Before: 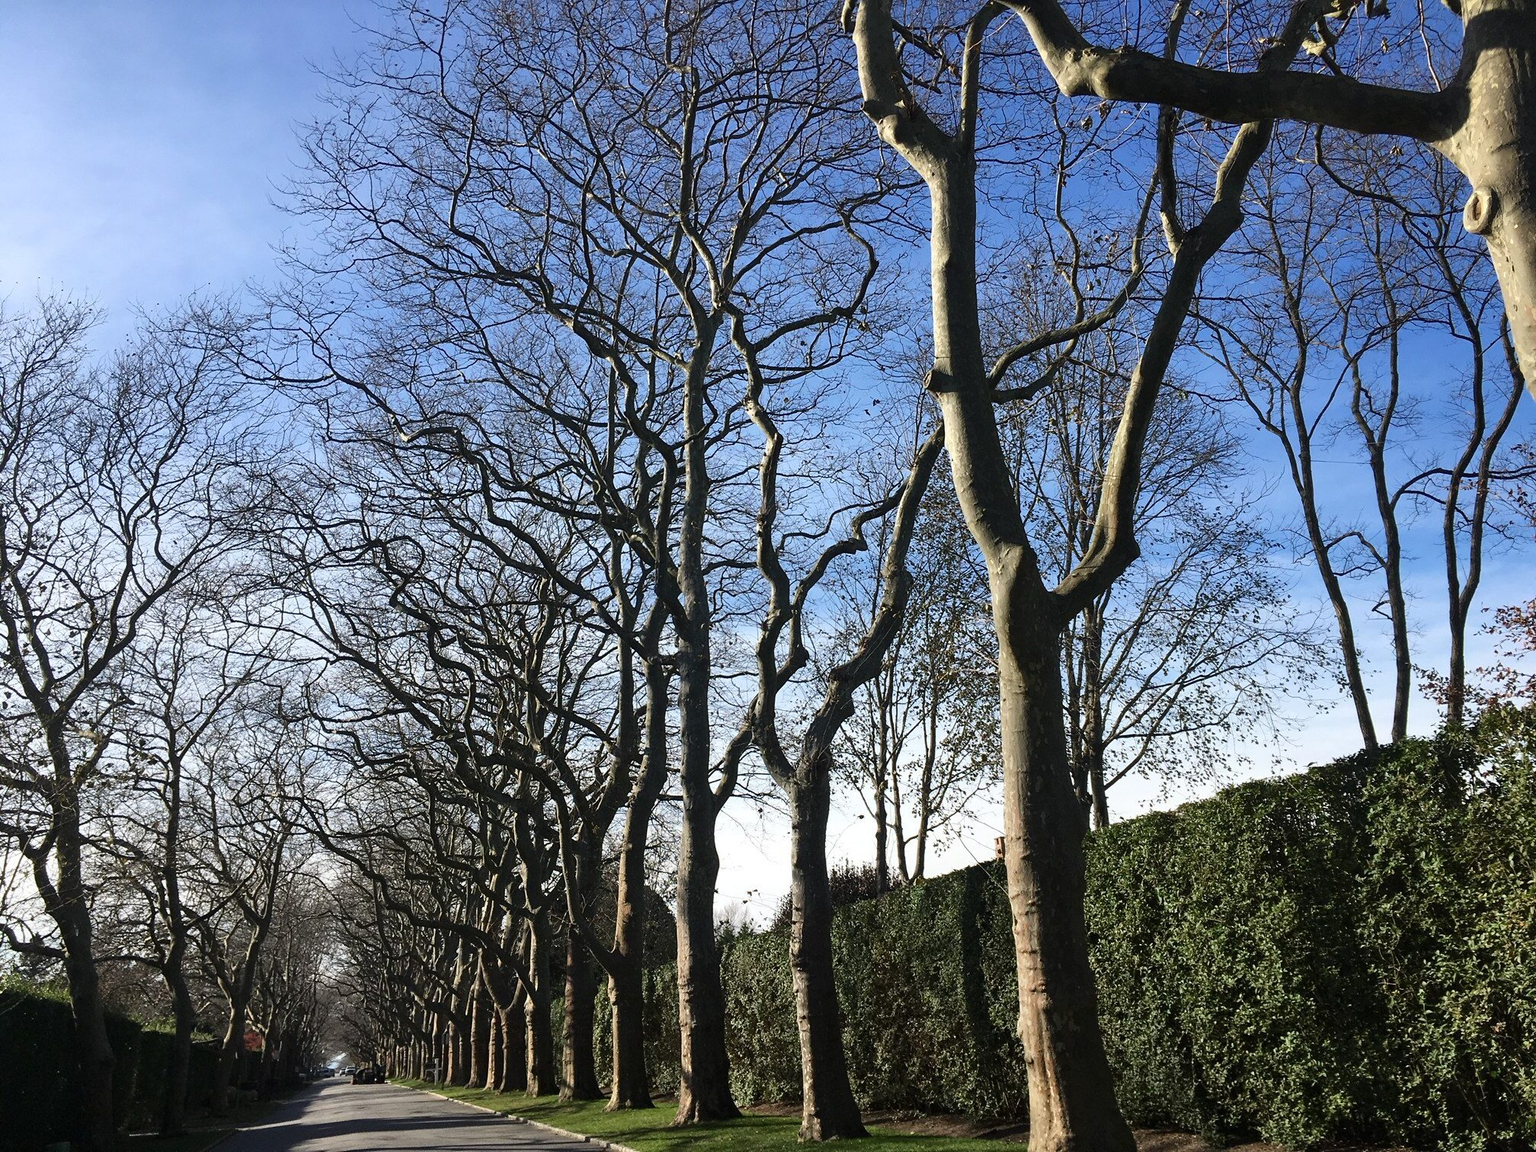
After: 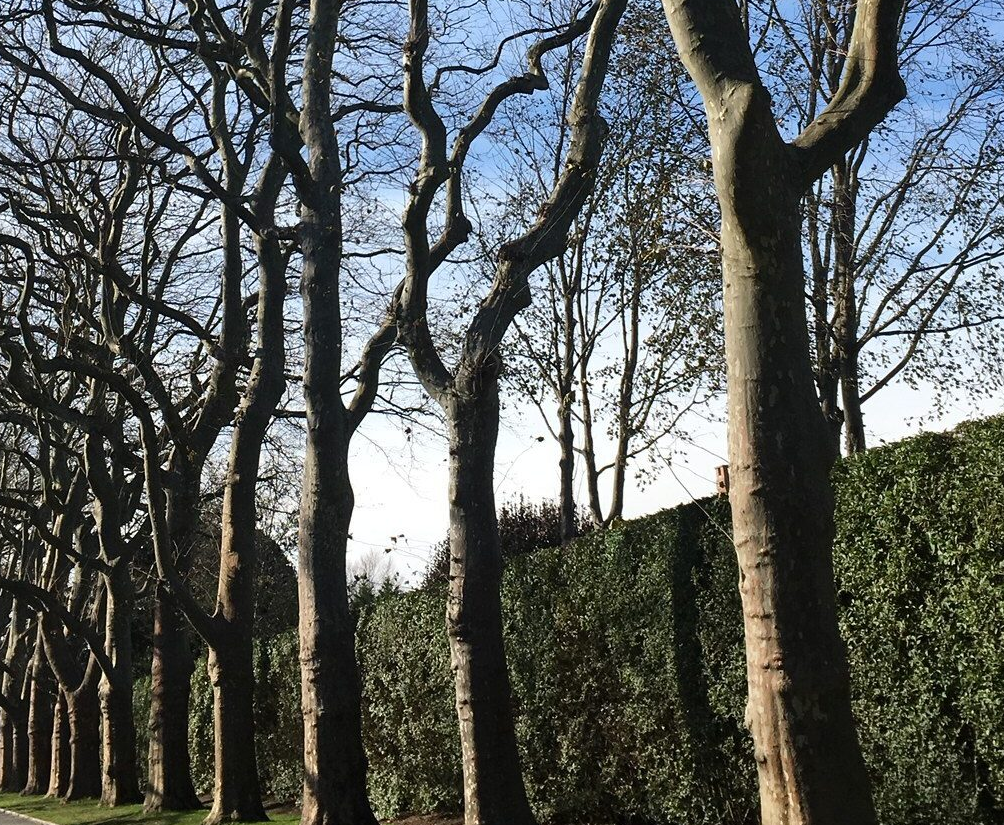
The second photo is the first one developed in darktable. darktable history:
crop: left 29.292%, top 41.886%, right 20.882%, bottom 3.506%
